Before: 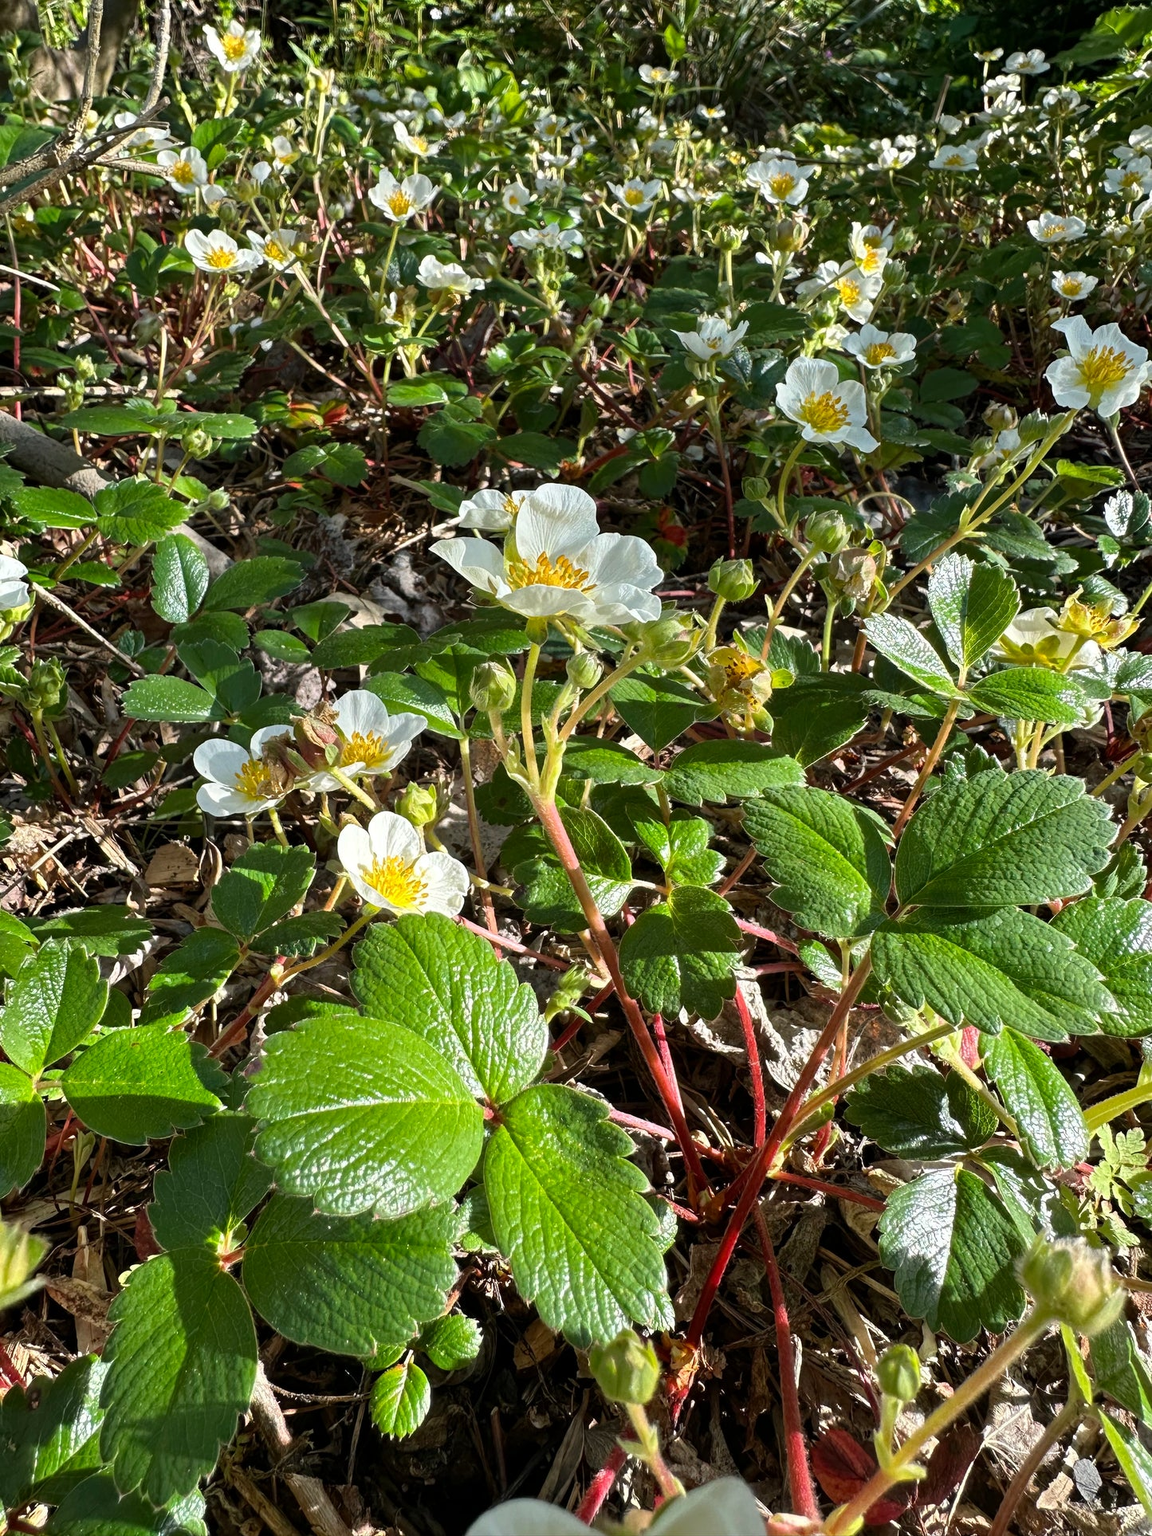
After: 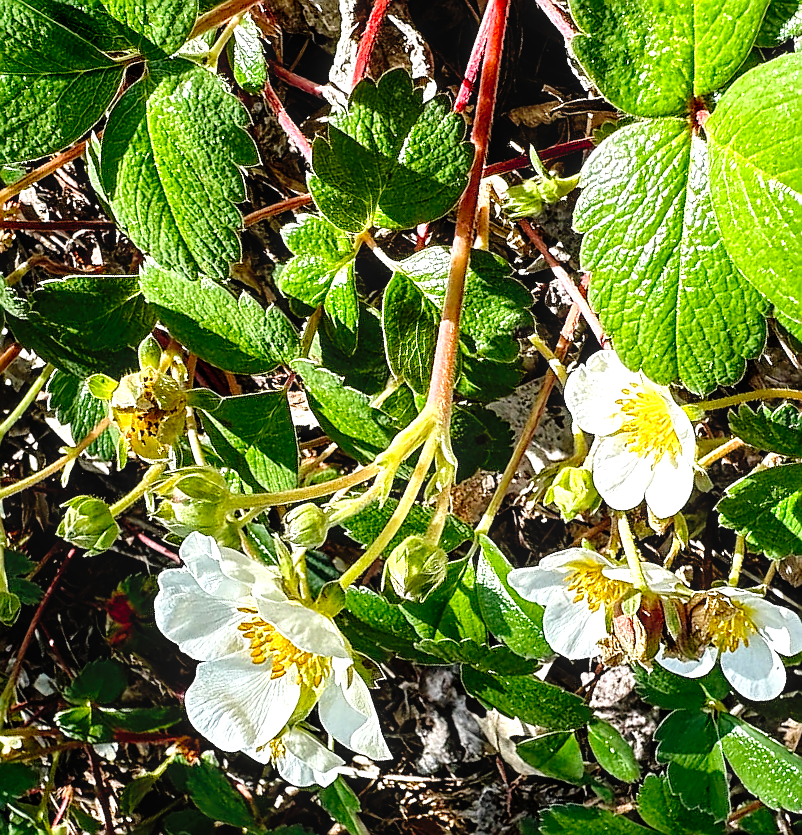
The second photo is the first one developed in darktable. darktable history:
crop and rotate: angle 148.19°, left 9.216%, top 15.584%, right 4.565%, bottom 17.102%
levels: black 0.105%, levels [0, 0.394, 0.787]
filmic rgb: black relative exposure -7.72 EV, white relative exposure 4.37 EV, hardness 3.76, latitude 49.68%, contrast 1.101, preserve chrominance no, color science v5 (2021), contrast in shadows safe, contrast in highlights safe
tone equalizer: on, module defaults
sharpen: radius 1.411, amount 1.243, threshold 0.749
local contrast: on, module defaults
